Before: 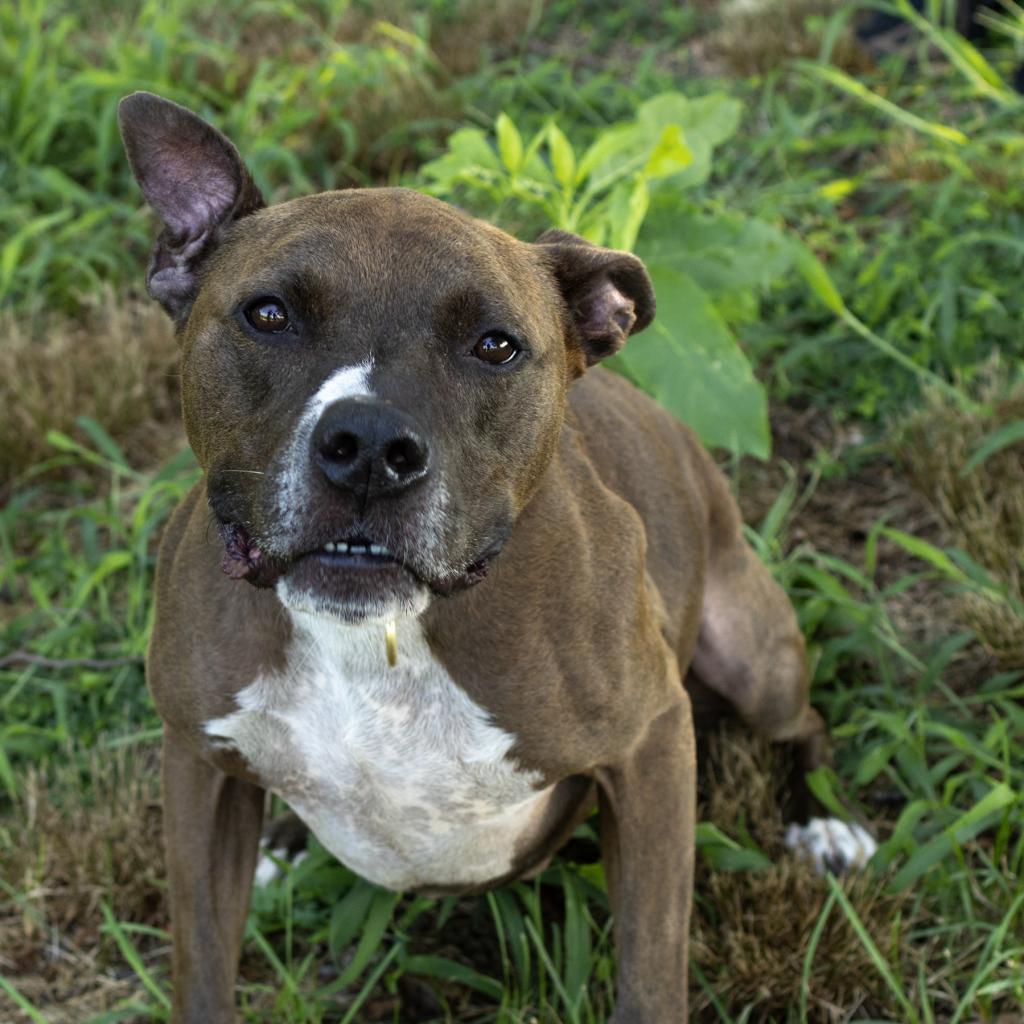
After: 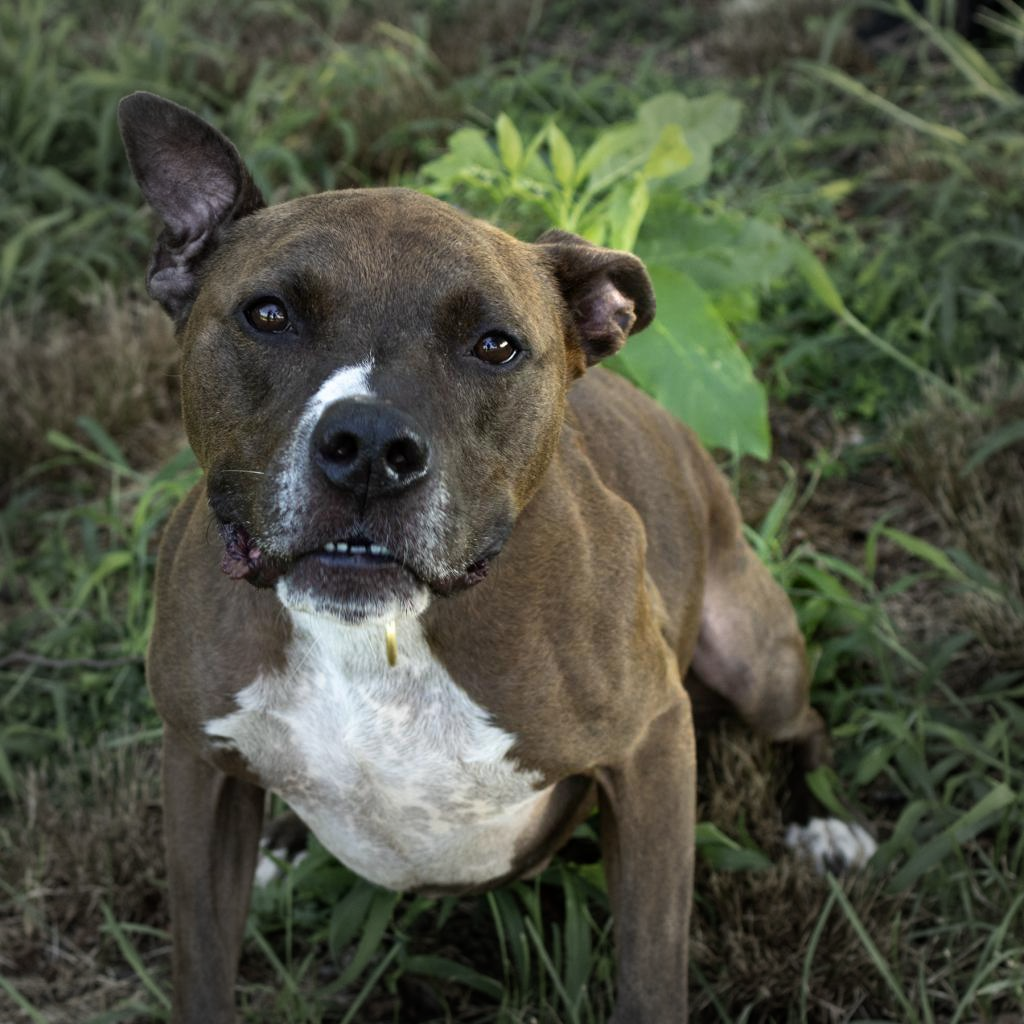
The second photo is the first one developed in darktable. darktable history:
vignetting: fall-off start 49.36%, automatic ratio true, width/height ratio 1.293
contrast brightness saturation: contrast 0.075
